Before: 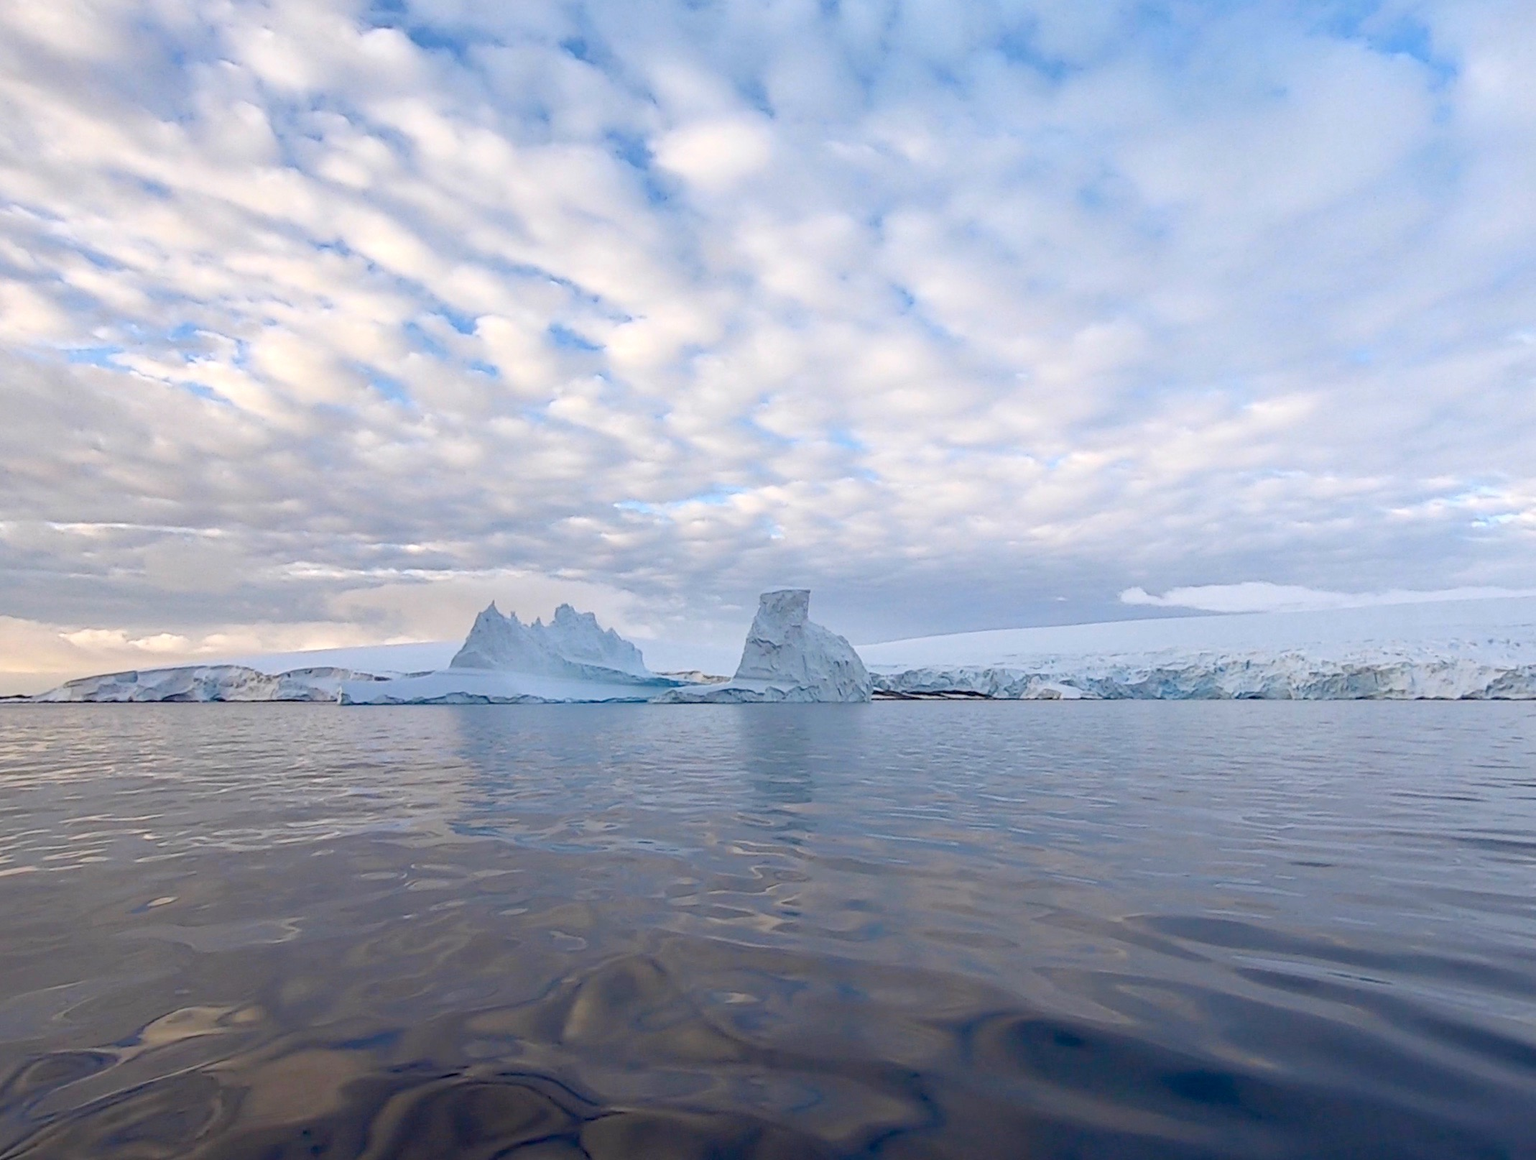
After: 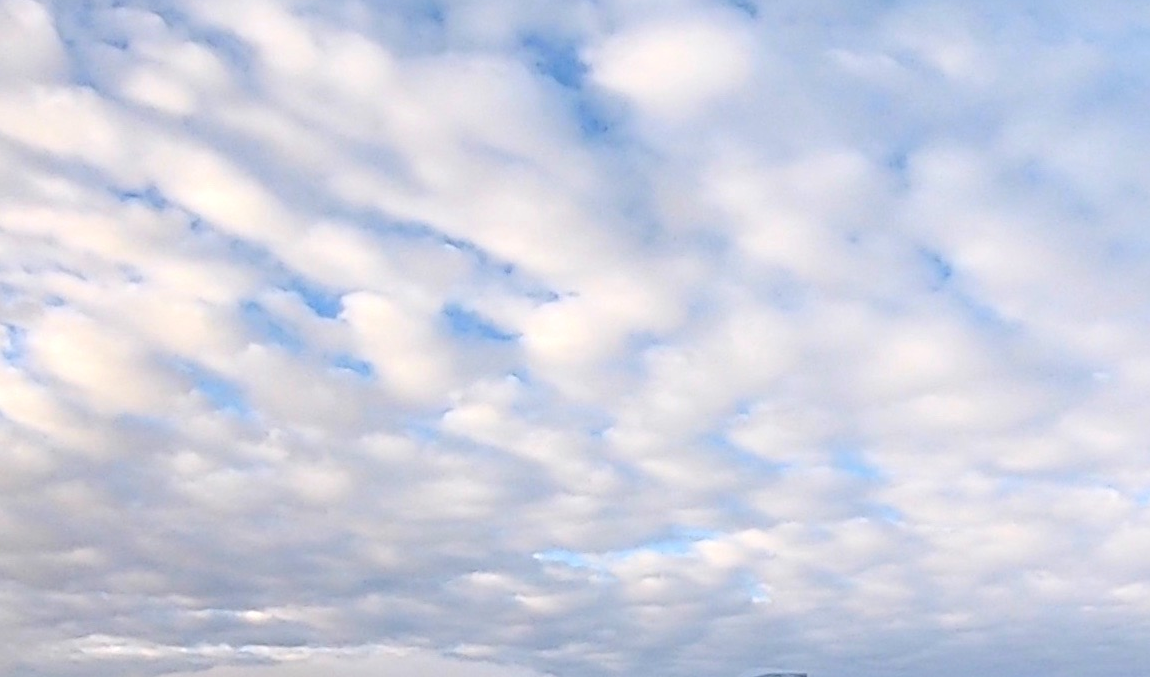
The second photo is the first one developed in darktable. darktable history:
crop: left 15.051%, top 9.149%, right 31.12%, bottom 48.859%
